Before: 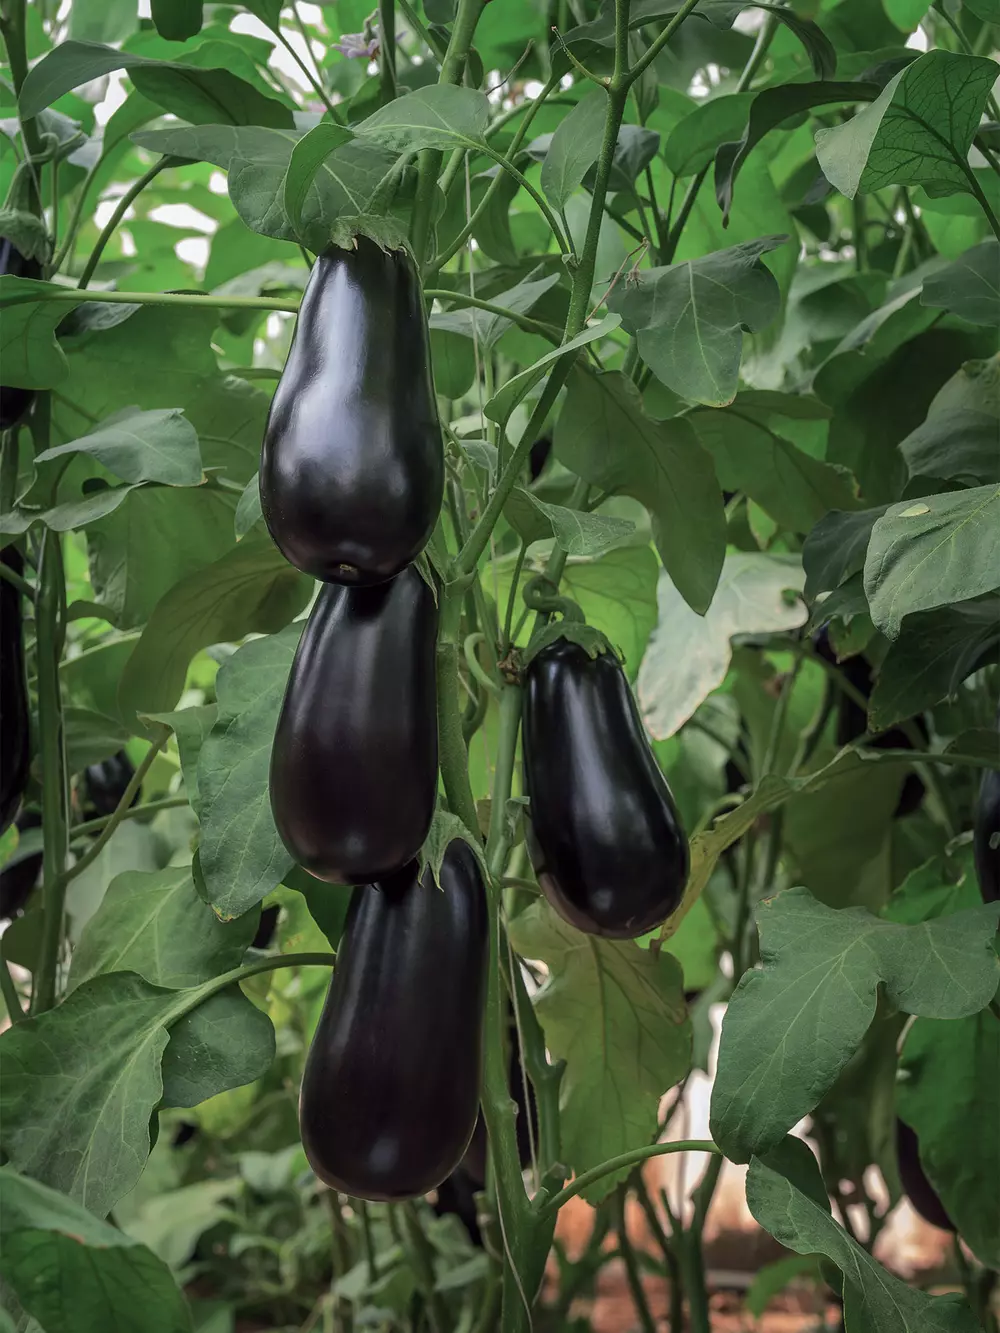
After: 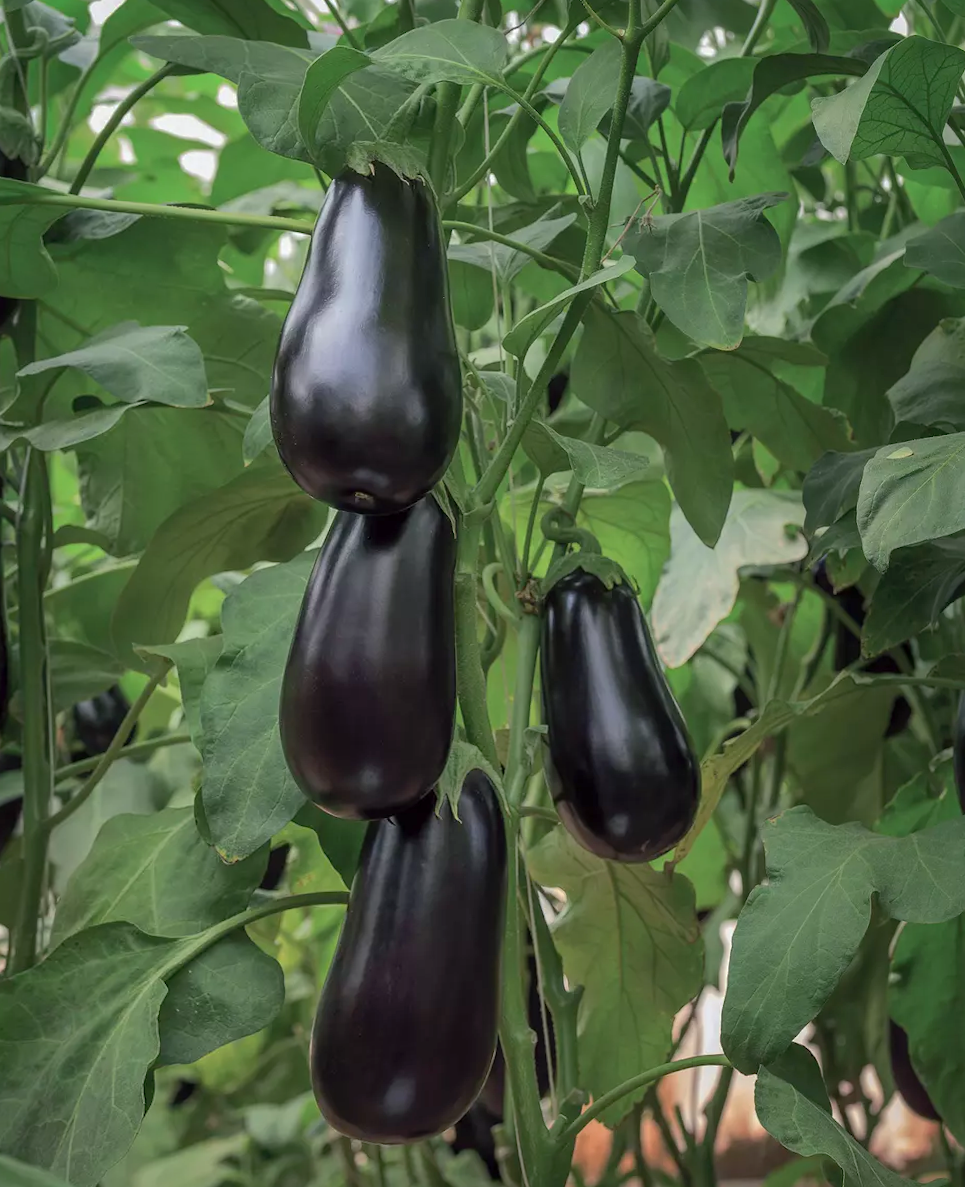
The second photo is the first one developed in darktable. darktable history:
crop: left 1.743%, right 0.268%, bottom 2.011%
rotate and perspective: rotation -0.013°, lens shift (vertical) -0.027, lens shift (horizontal) 0.178, crop left 0.016, crop right 0.989, crop top 0.082, crop bottom 0.918
shadows and highlights: on, module defaults
